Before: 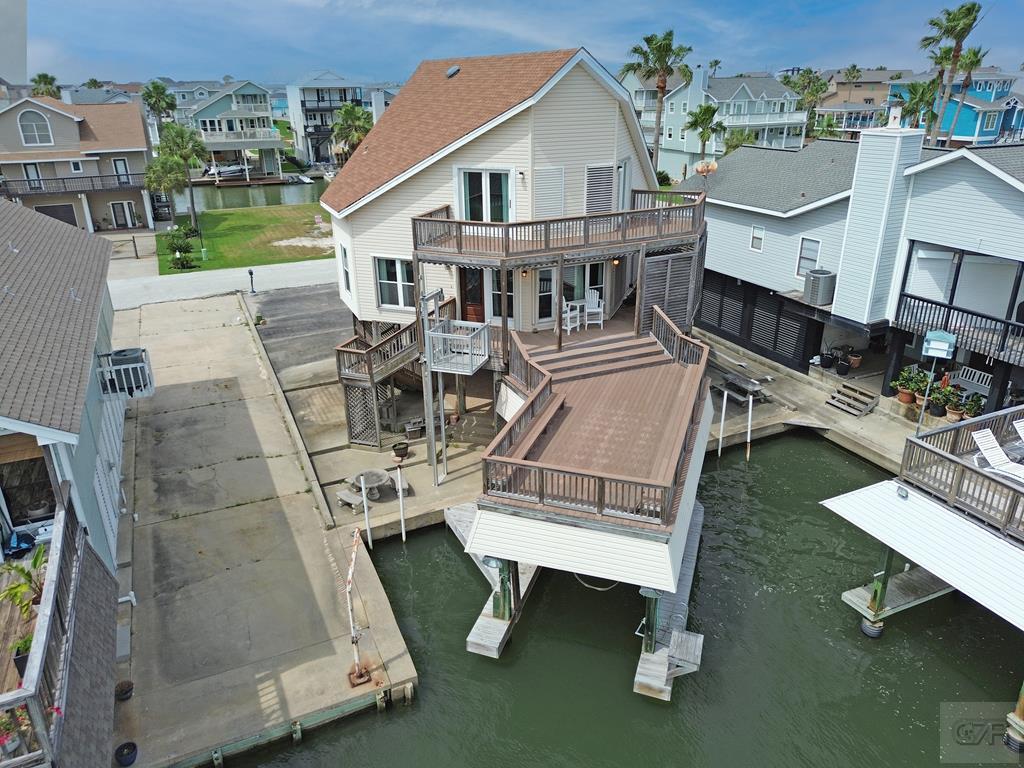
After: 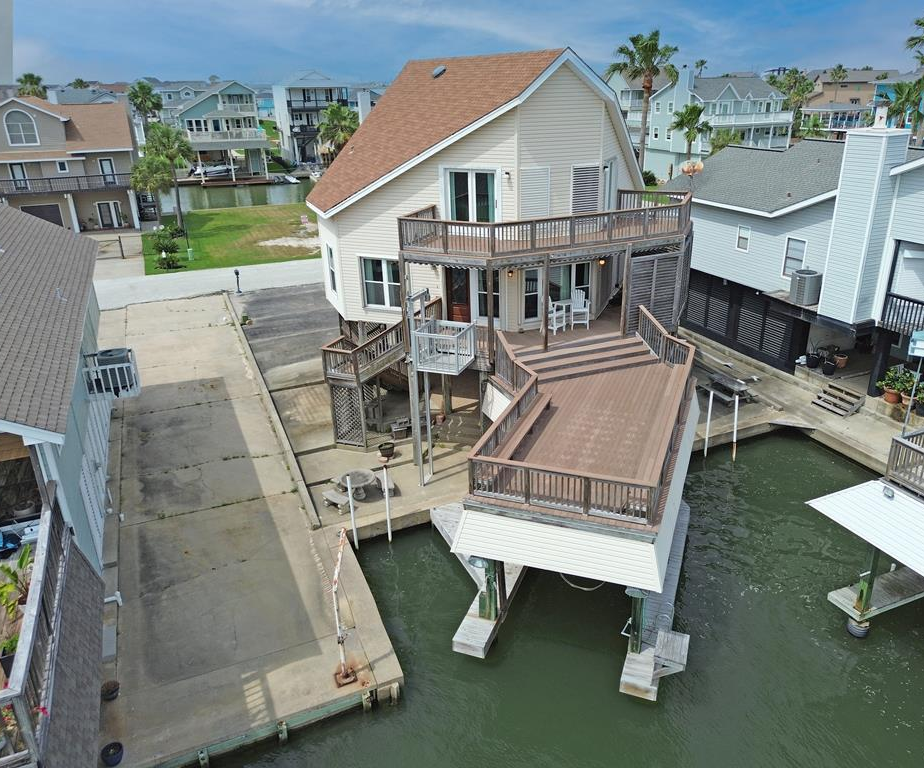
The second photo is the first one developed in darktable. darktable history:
crop and rotate: left 1.39%, right 8.363%
